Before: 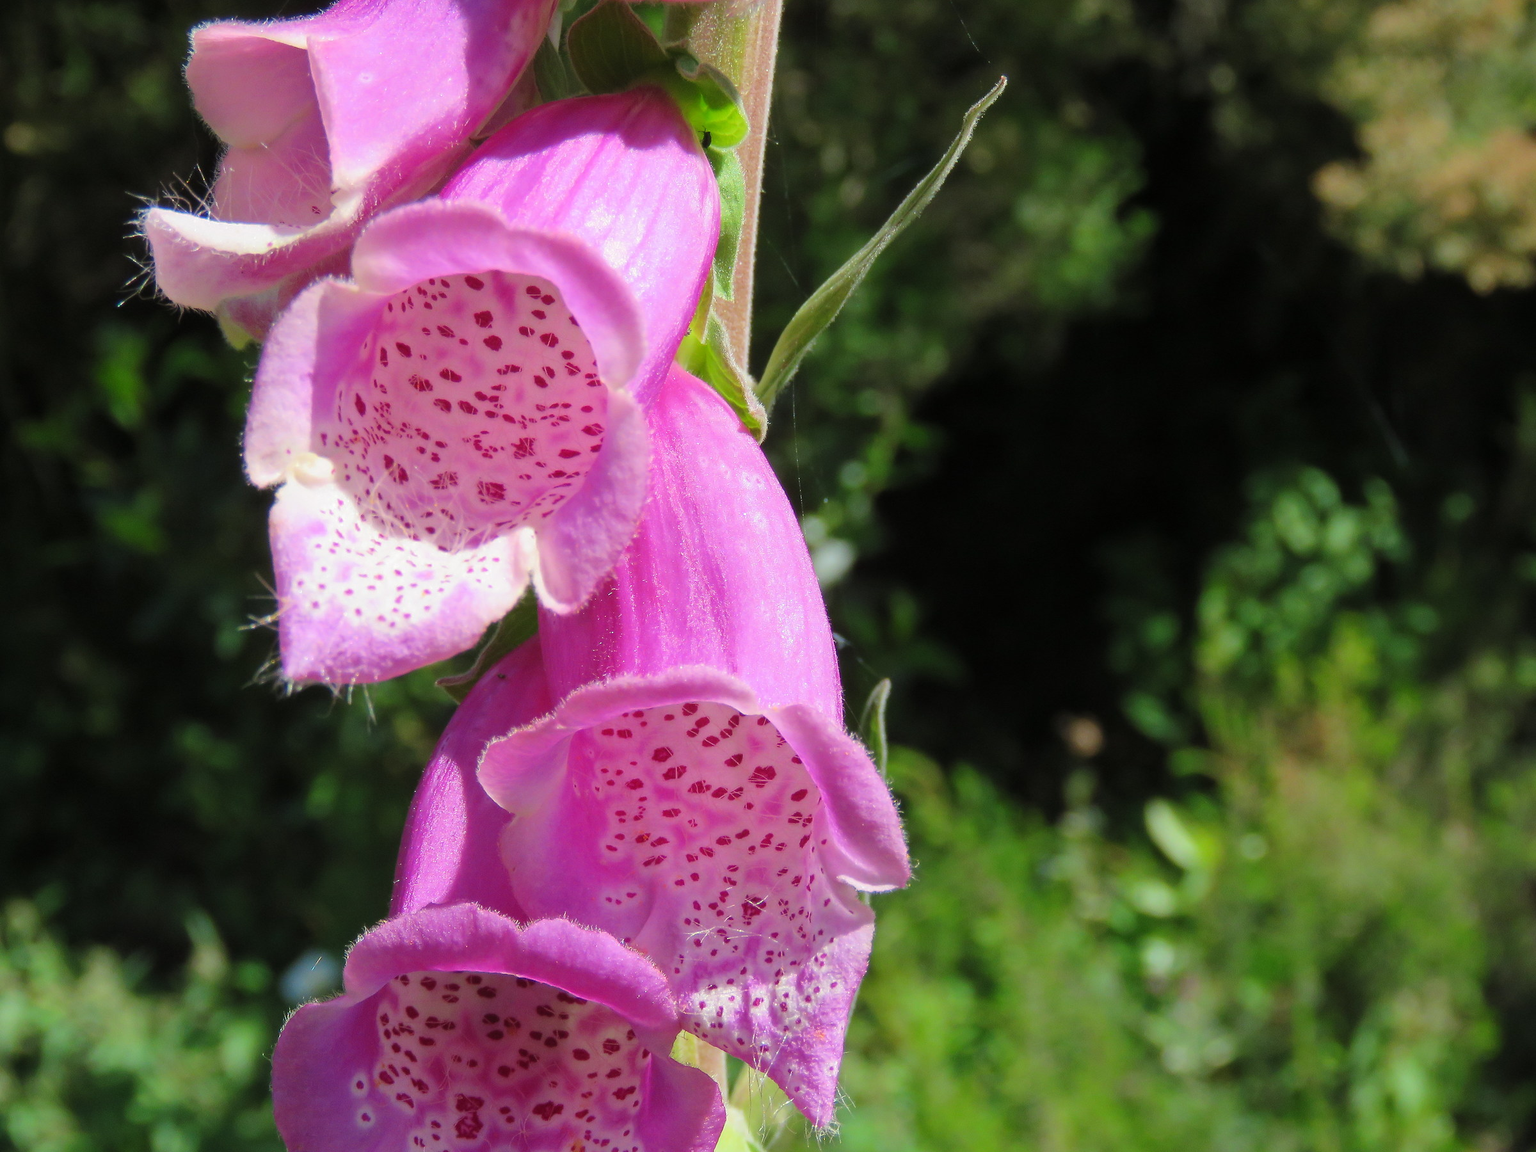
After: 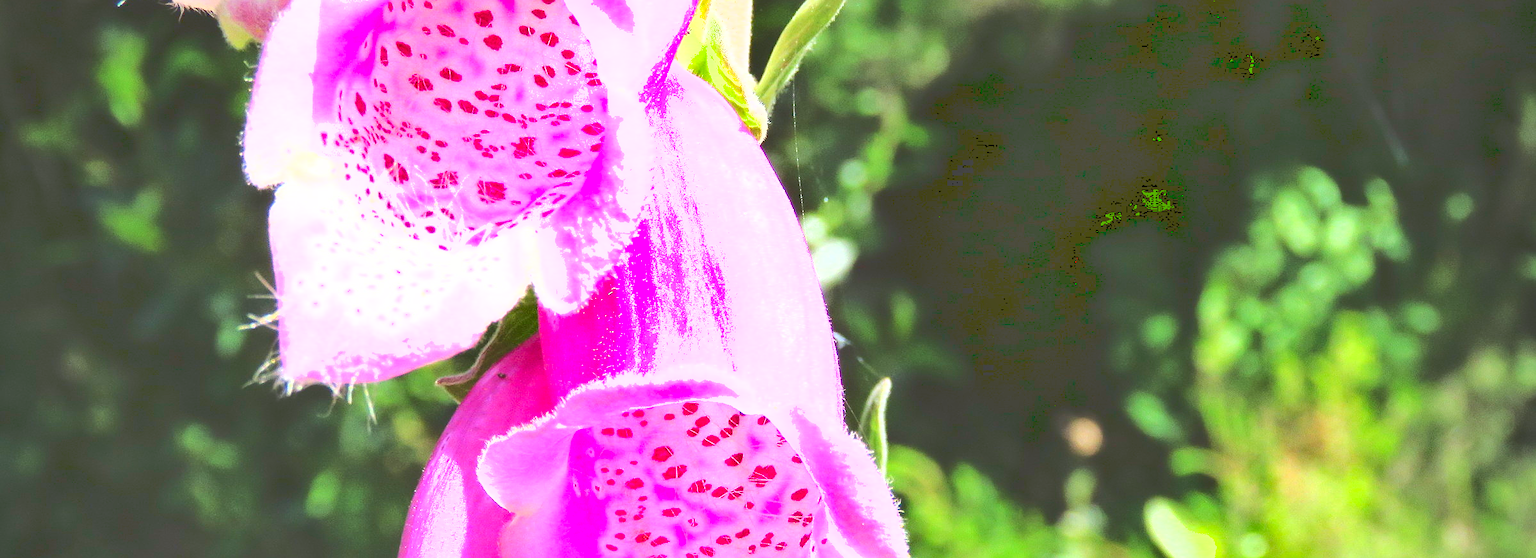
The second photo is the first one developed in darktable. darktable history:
vignetting: fall-off radius 60.94%, center (0, 0.006)
crop and rotate: top 26.137%, bottom 25.369%
shadows and highlights: shadows 52.54, soften with gaussian
sharpen: on, module defaults
exposure: black level correction 0.001, exposure 1.736 EV, compensate highlight preservation false
contrast brightness saturation: brightness 0.128
base curve: curves: ch0 [(0, 0.024) (0.055, 0.065) (0.121, 0.166) (0.236, 0.319) (0.693, 0.726) (1, 1)]
